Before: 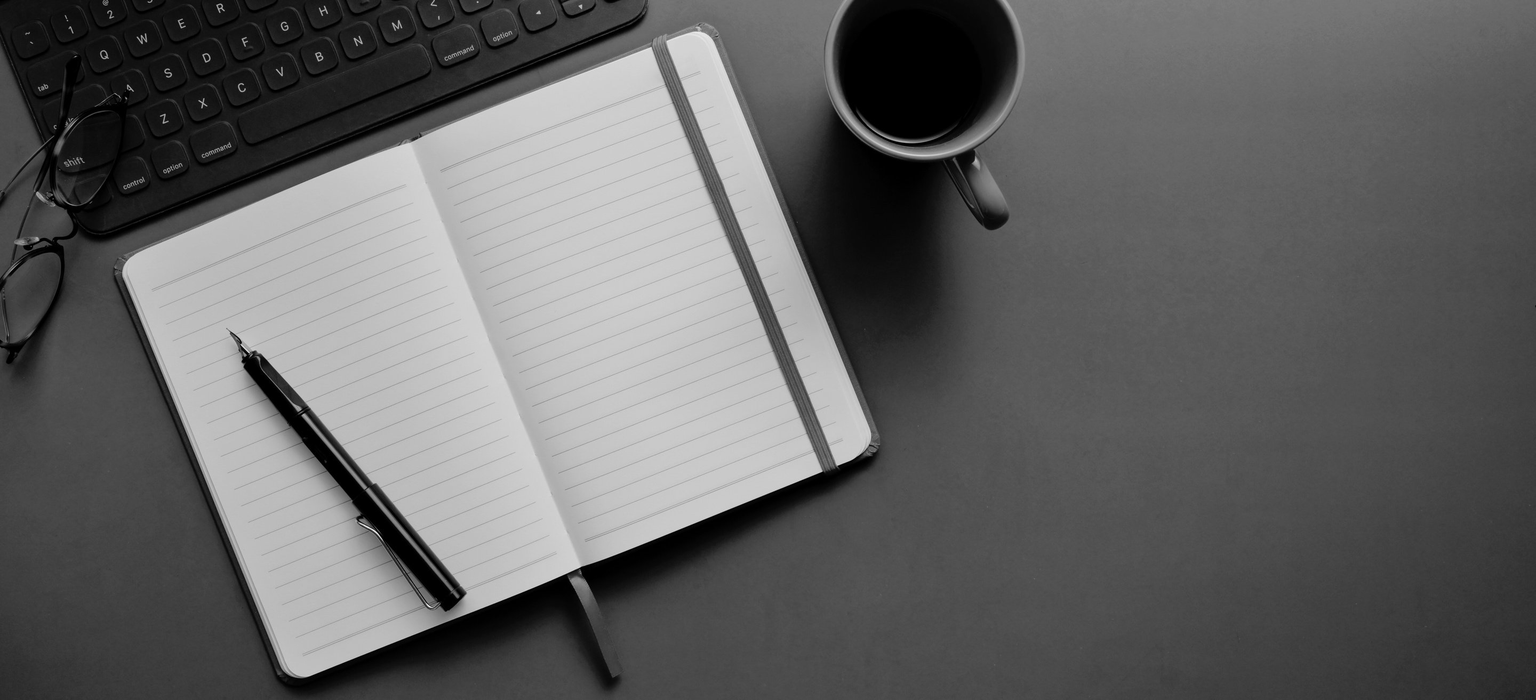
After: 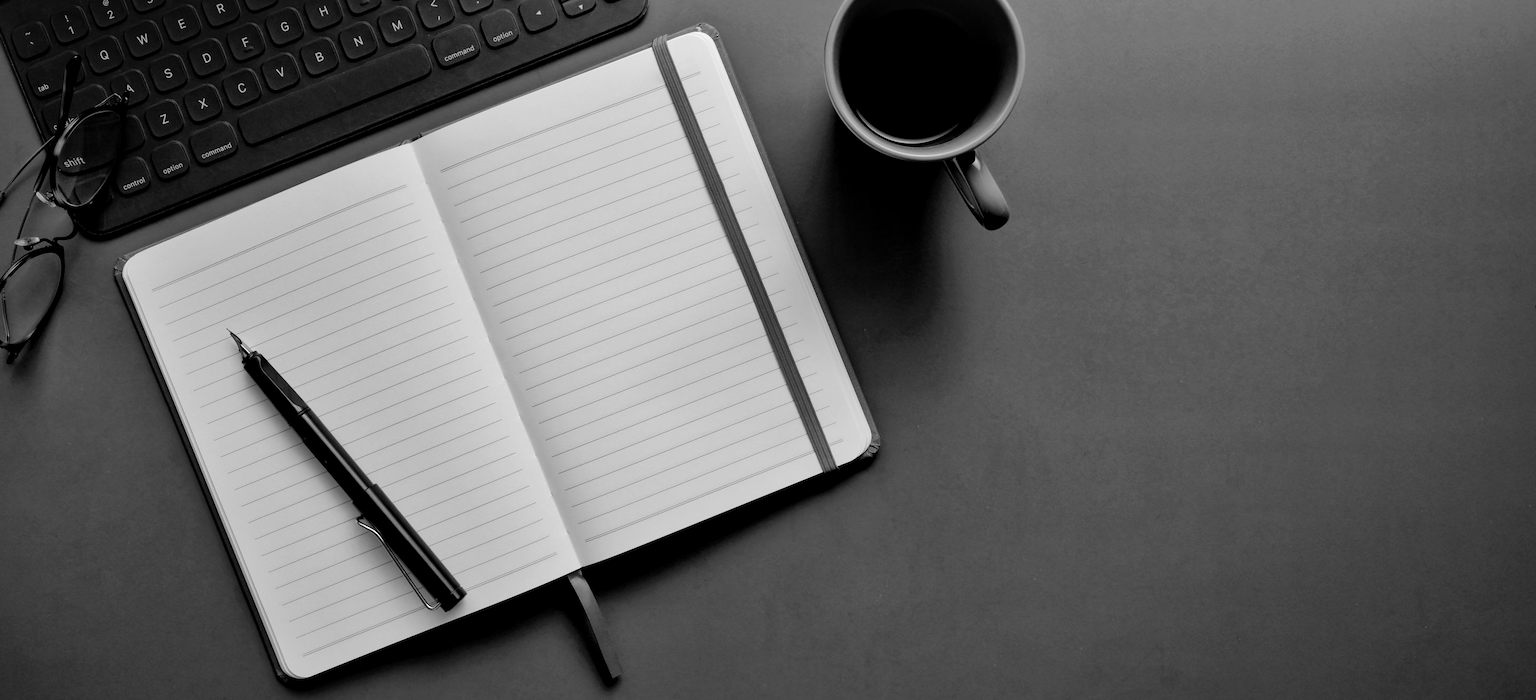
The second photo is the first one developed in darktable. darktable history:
local contrast: mode bilateral grid, contrast 24, coarseness 59, detail 152%, midtone range 0.2
